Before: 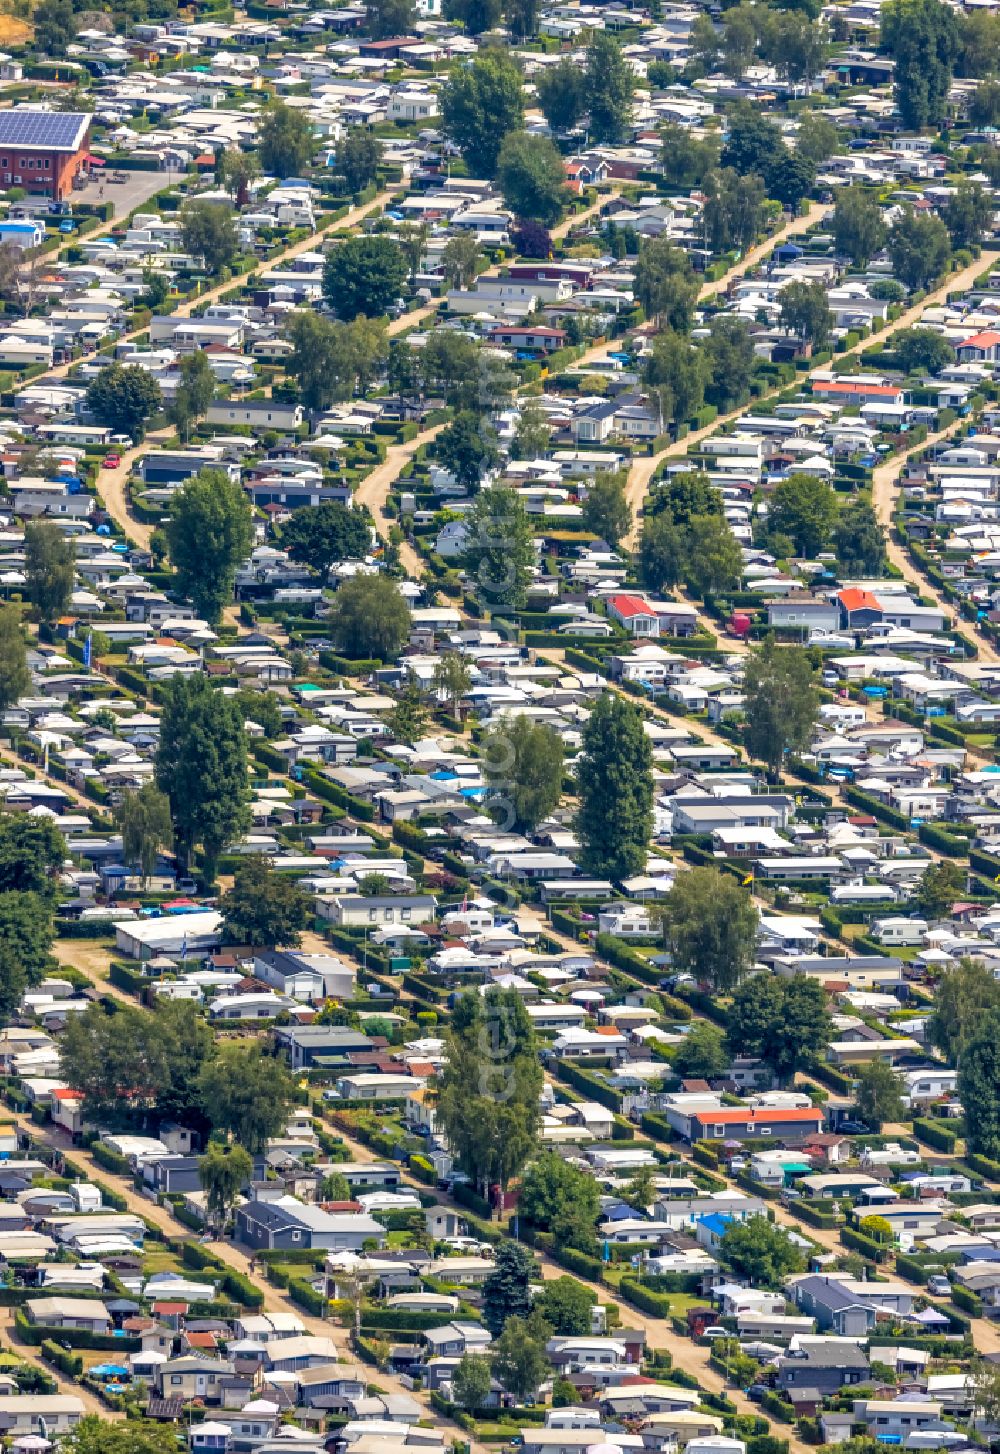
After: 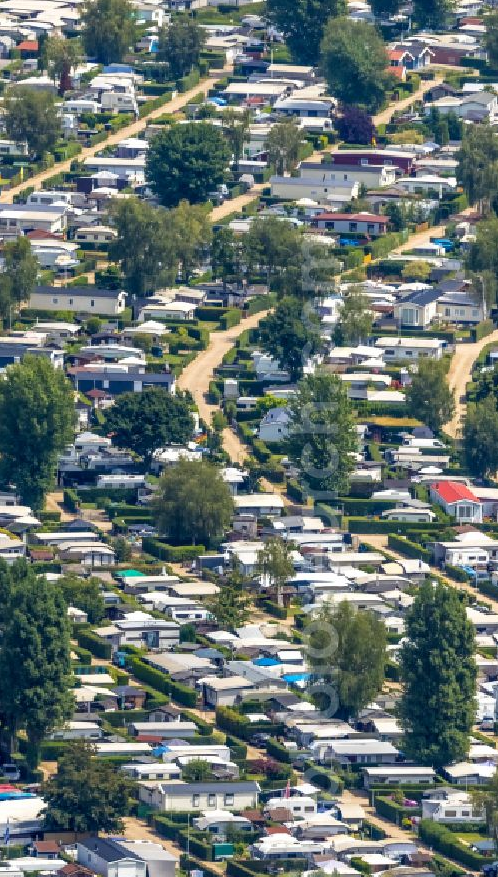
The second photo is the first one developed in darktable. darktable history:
crop: left 17.711%, top 7.865%, right 32.472%, bottom 31.772%
